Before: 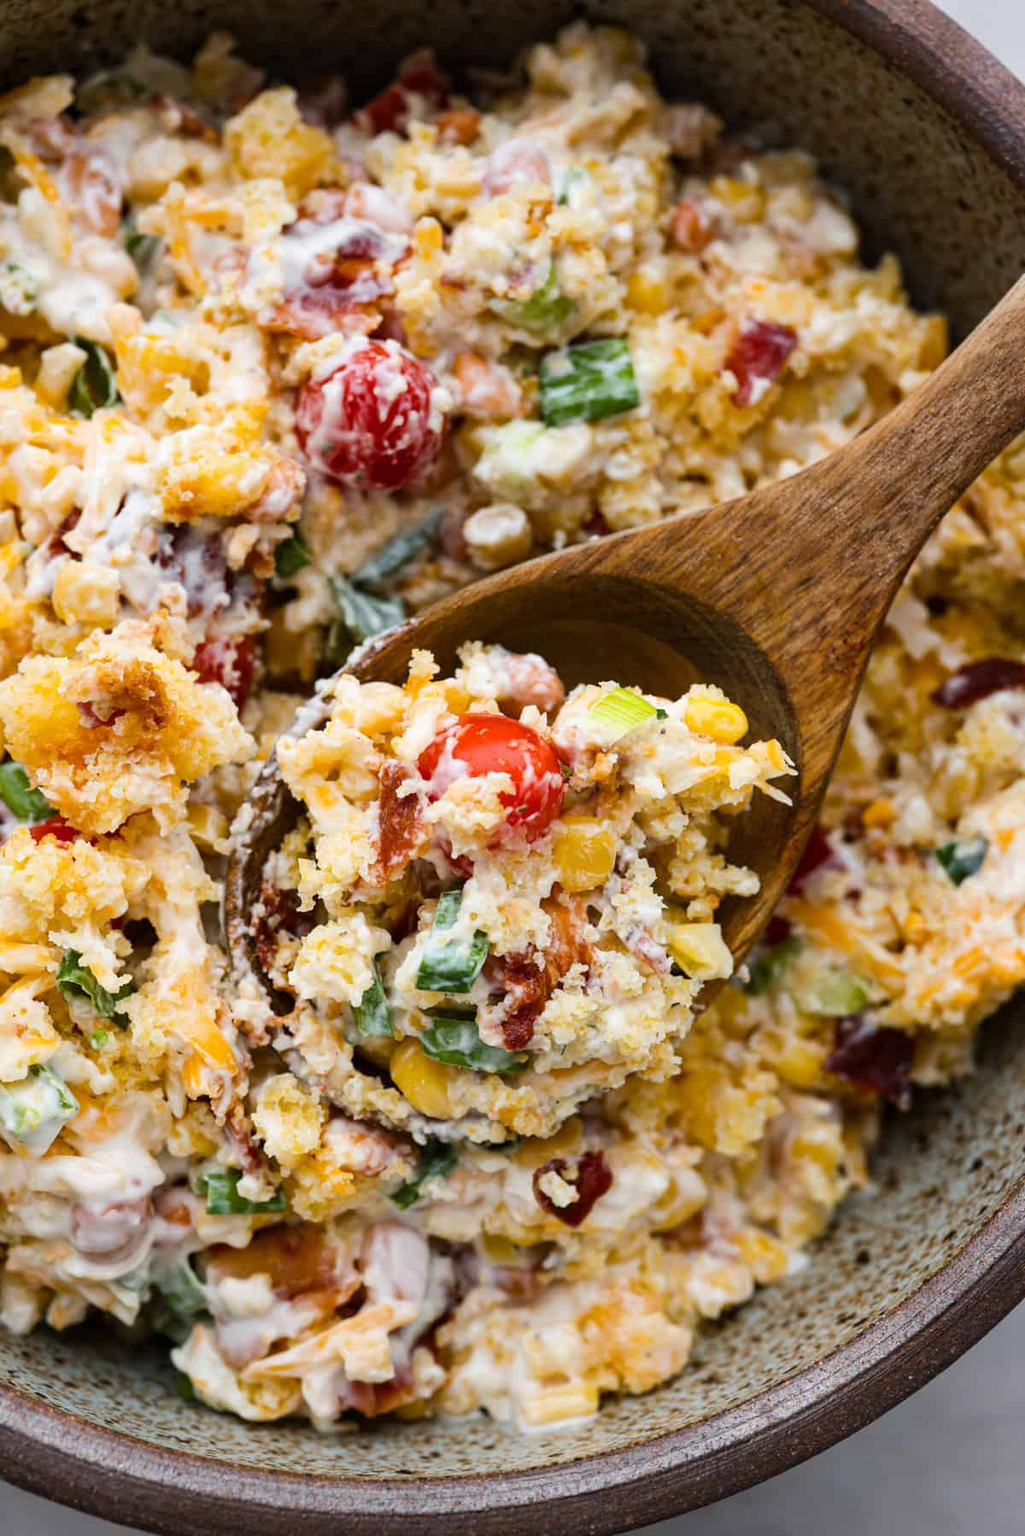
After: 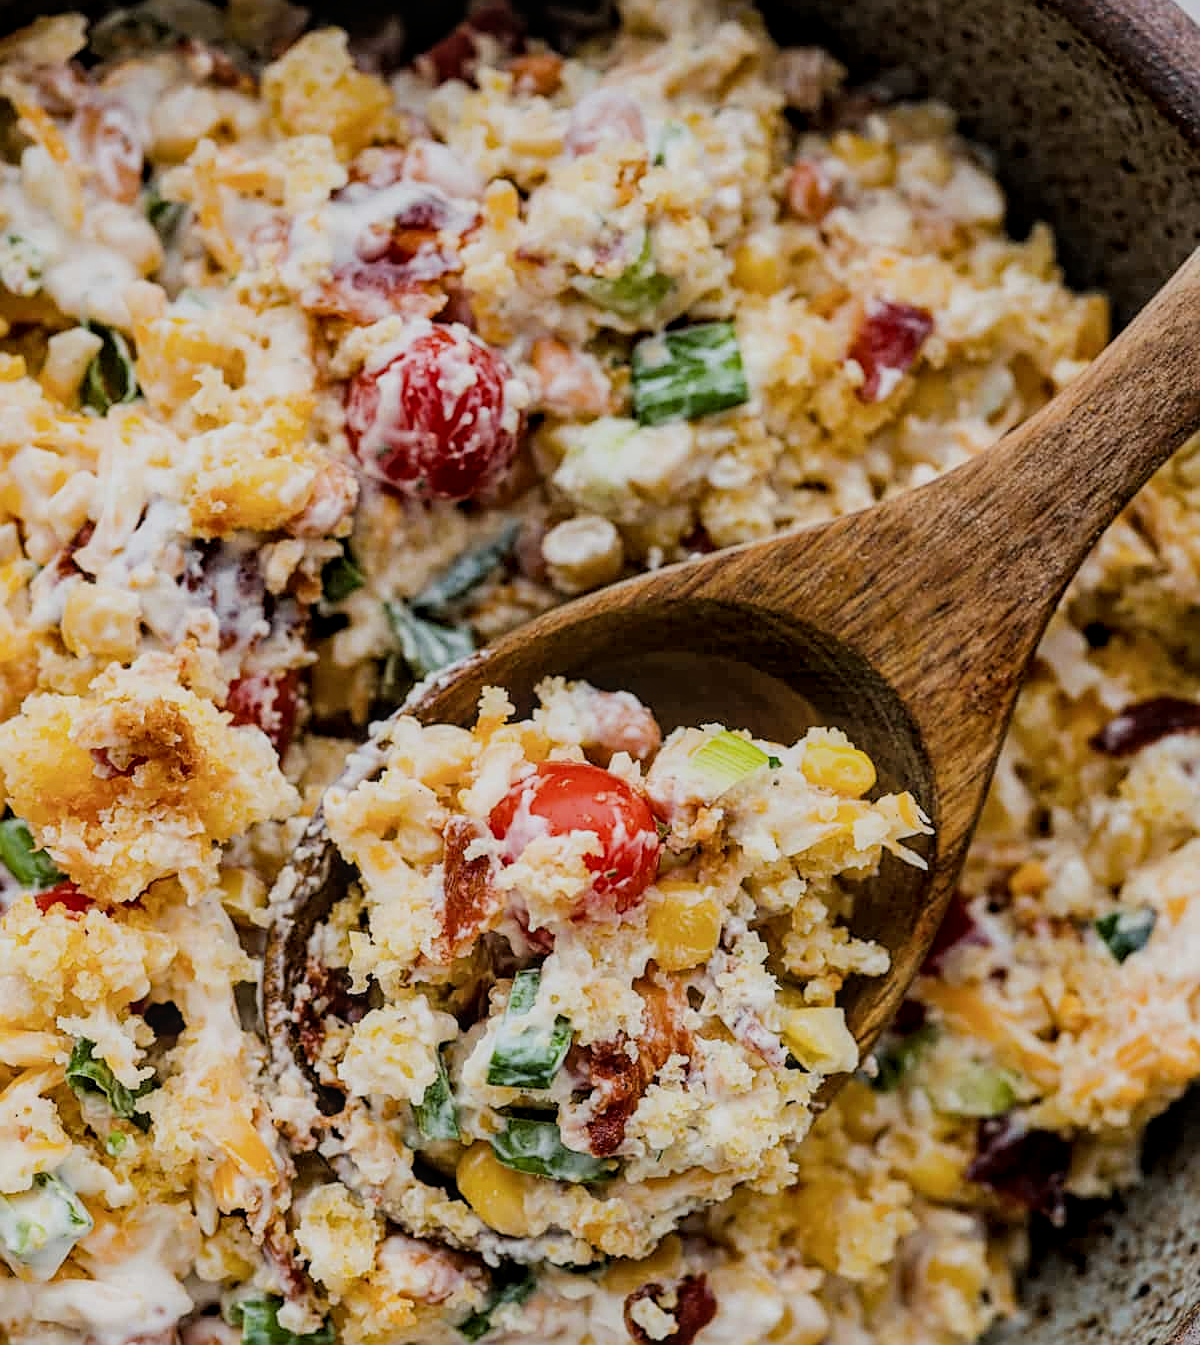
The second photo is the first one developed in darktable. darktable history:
crop: top 4.141%, bottom 21.077%
sharpen: on, module defaults
contrast brightness saturation: saturation -0.047
local contrast: highlights 54%, shadows 52%, detail 130%, midtone range 0.452
filmic rgb: black relative exposure -7.65 EV, white relative exposure 4.56 EV, hardness 3.61
